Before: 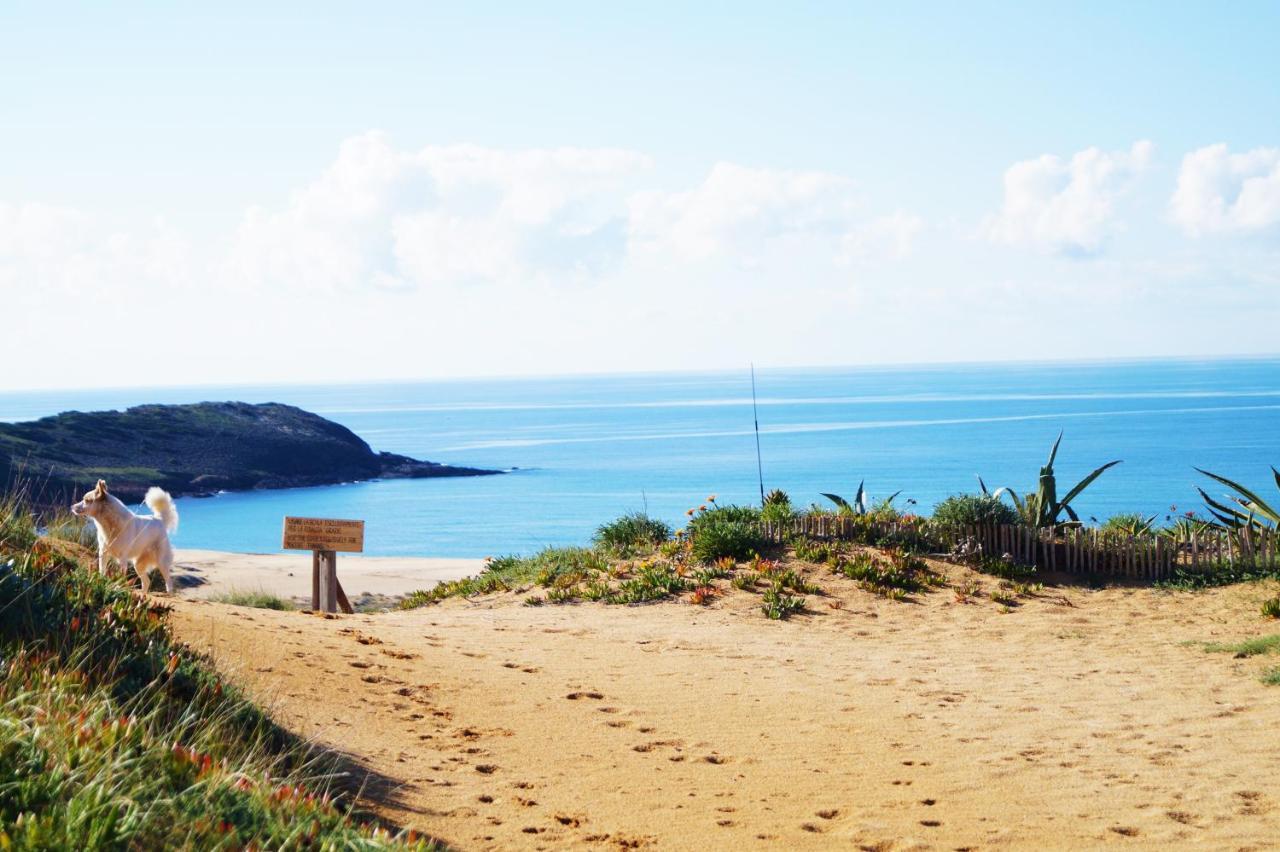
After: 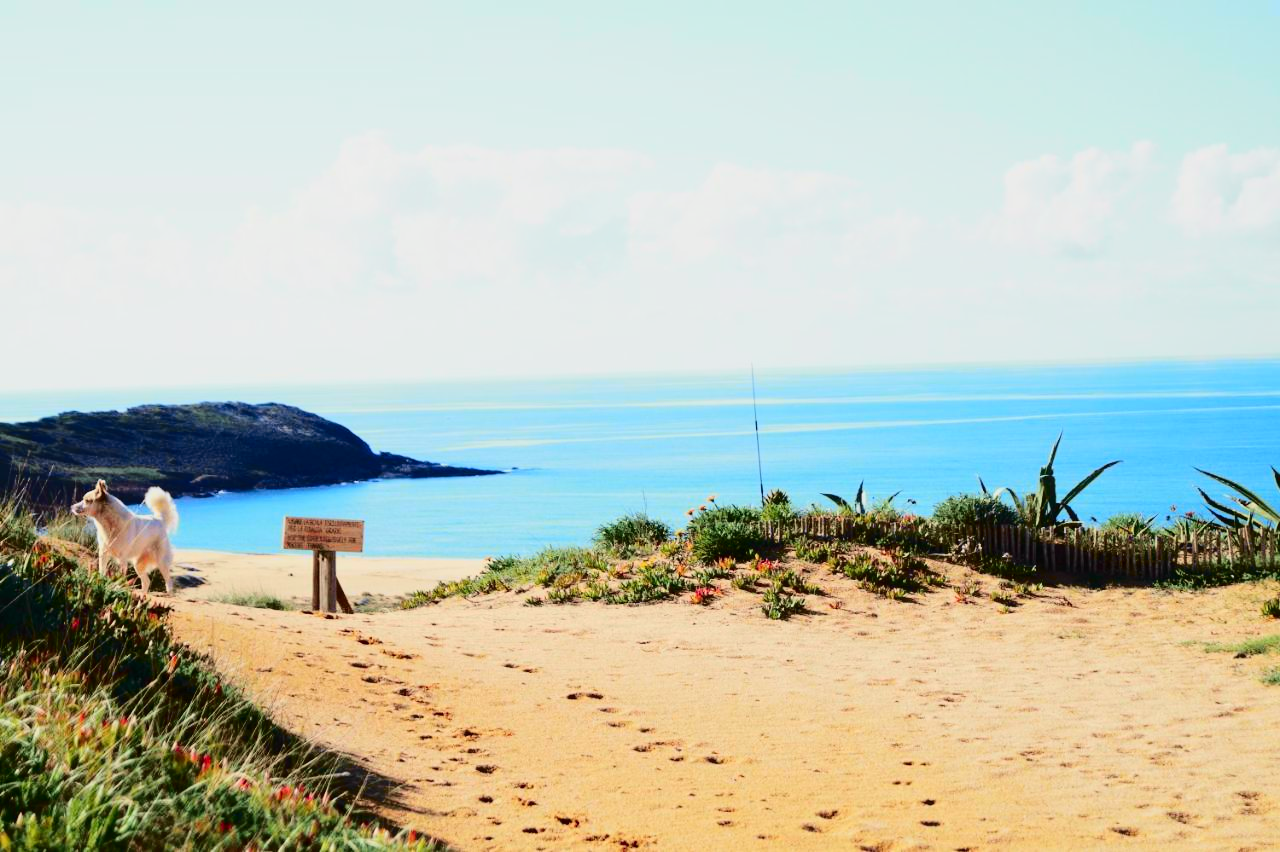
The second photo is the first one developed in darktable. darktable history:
tone curve: curves: ch0 [(0, 0.006) (0.184, 0.117) (0.405, 0.46) (0.456, 0.528) (0.634, 0.728) (0.877, 0.89) (0.984, 0.935)]; ch1 [(0, 0) (0.443, 0.43) (0.492, 0.489) (0.566, 0.579) (0.595, 0.625) (0.608, 0.667) (0.65, 0.729) (1, 1)]; ch2 [(0, 0) (0.33, 0.301) (0.421, 0.443) (0.447, 0.489) (0.492, 0.498) (0.537, 0.583) (0.586, 0.591) (0.663, 0.686) (1, 1)], color space Lab, independent channels, preserve colors none
